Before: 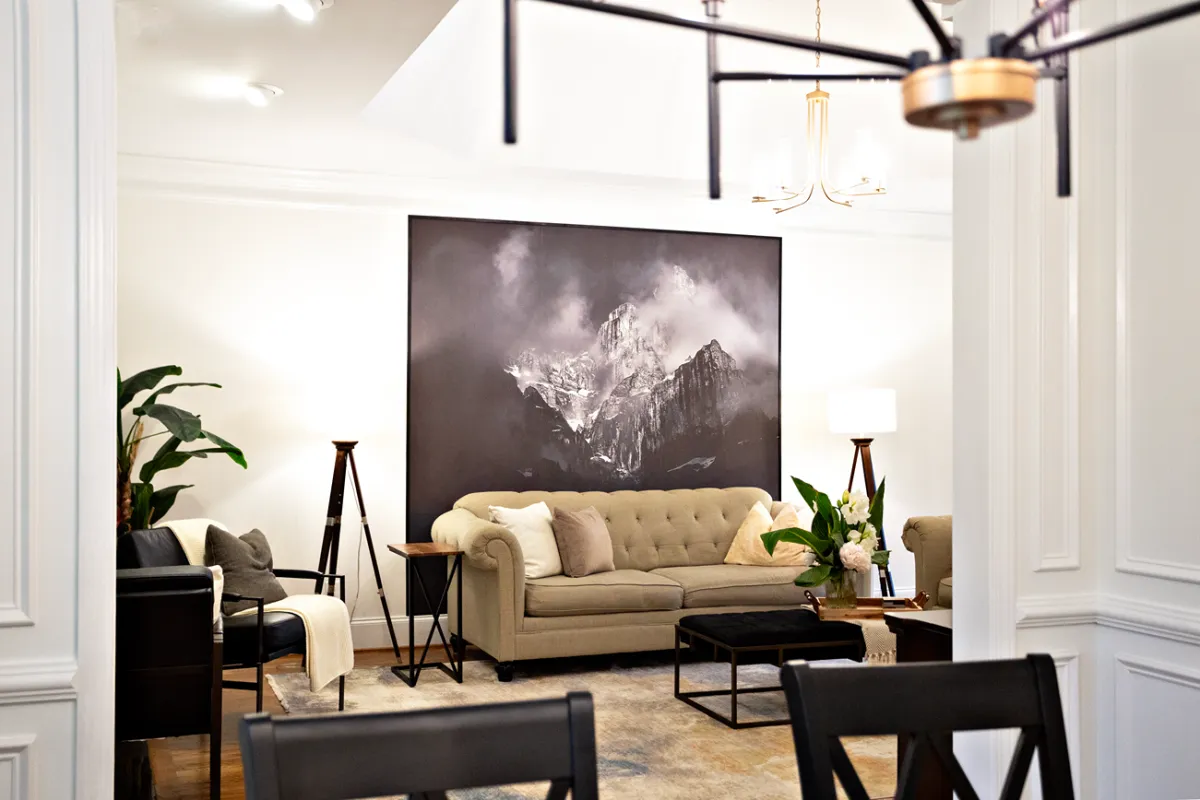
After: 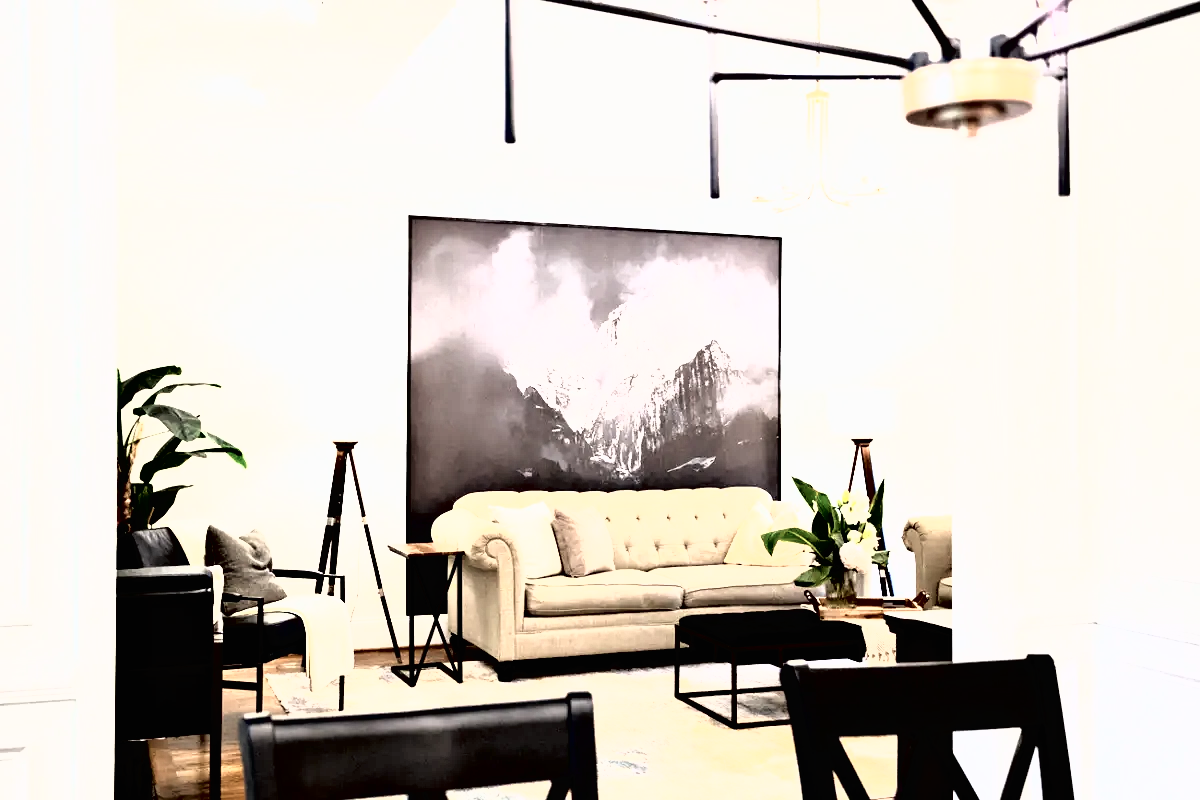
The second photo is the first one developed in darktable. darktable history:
tone curve: curves: ch0 [(0, 0) (0.003, 0.01) (0.011, 0.011) (0.025, 0.008) (0.044, 0.007) (0.069, 0.006) (0.1, 0.005) (0.136, 0.015) (0.177, 0.094) (0.224, 0.241) (0.277, 0.369) (0.335, 0.5) (0.399, 0.648) (0.468, 0.811) (0.543, 0.975) (0.623, 0.989) (0.709, 0.989) (0.801, 0.99) (0.898, 0.99) (1, 1)], color space Lab, independent channels, preserve colors none
filmic rgb: black relative exposure -7.65 EV, white relative exposure 4.56 EV, hardness 3.61
